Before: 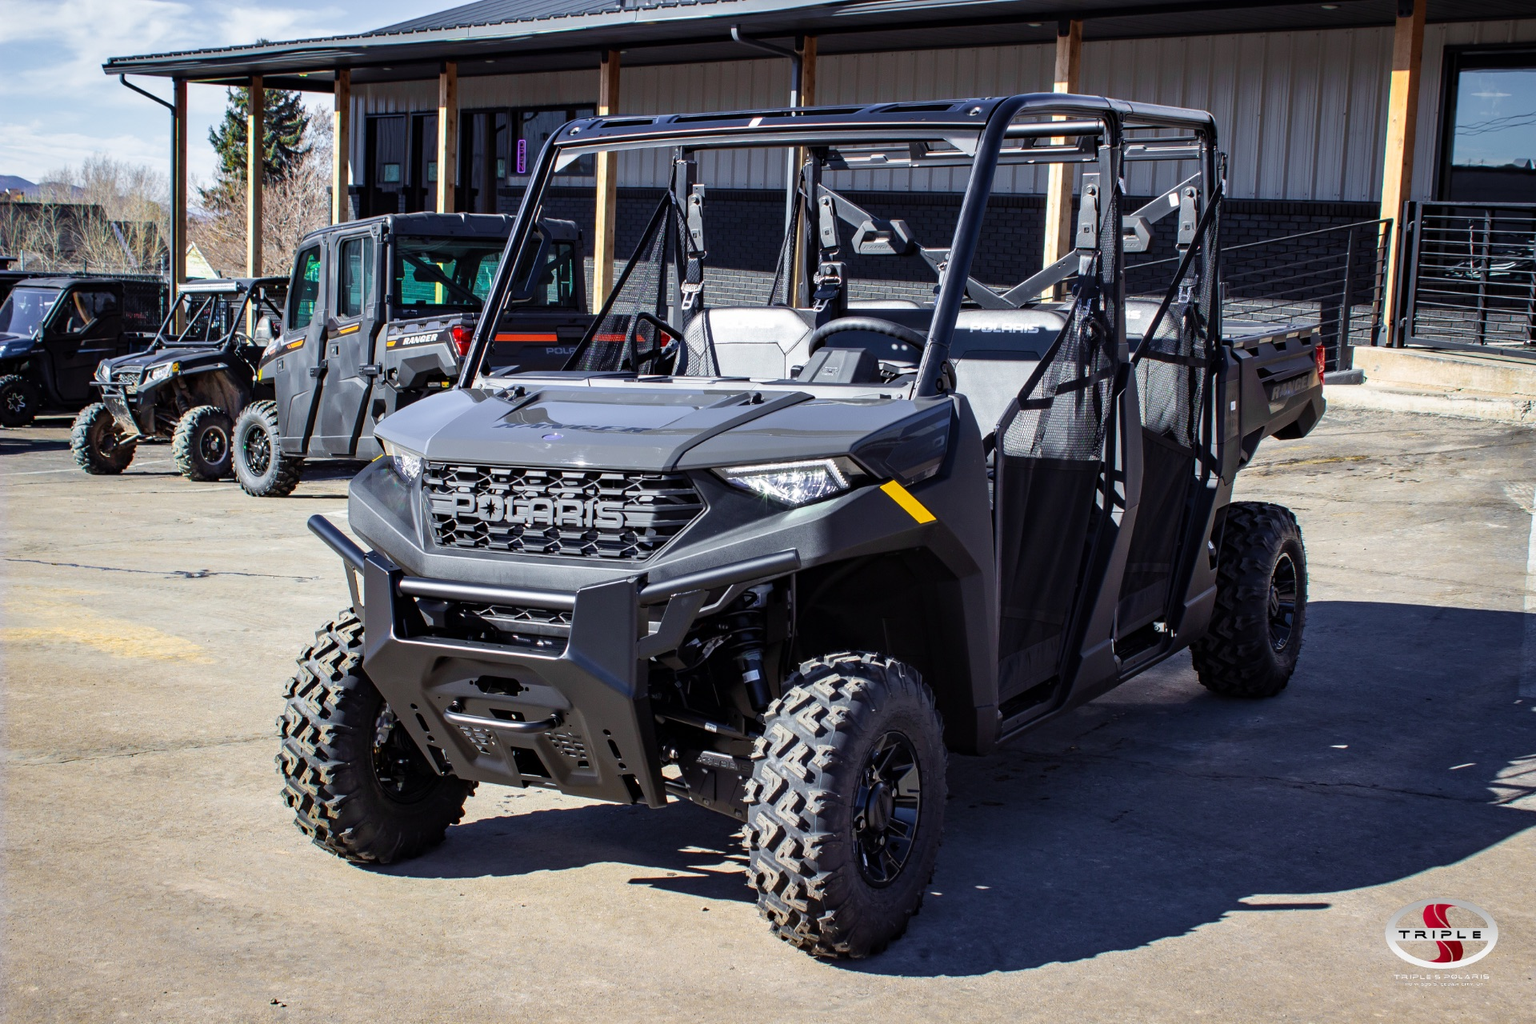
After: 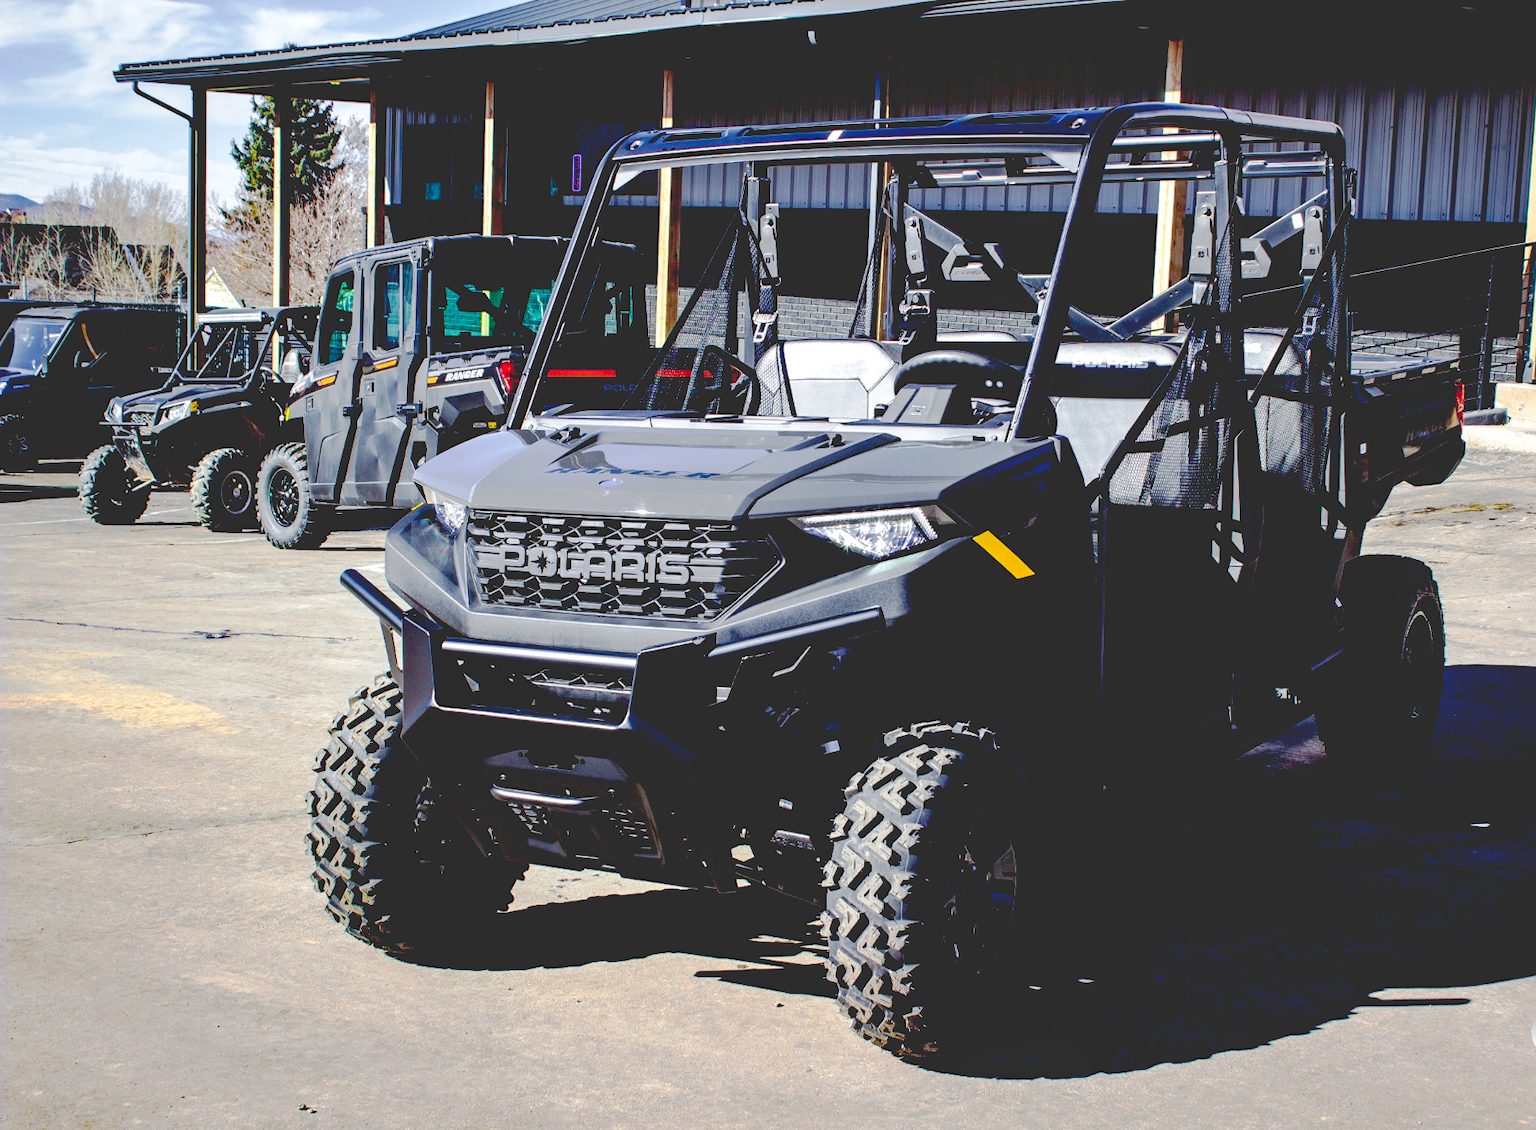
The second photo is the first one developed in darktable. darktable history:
crop: right 9.519%, bottom 0.025%
base curve: curves: ch0 [(0.065, 0.026) (0.236, 0.358) (0.53, 0.546) (0.777, 0.841) (0.924, 0.992)], preserve colors none
local contrast: highlights 101%, shadows 100%, detail 119%, midtone range 0.2
